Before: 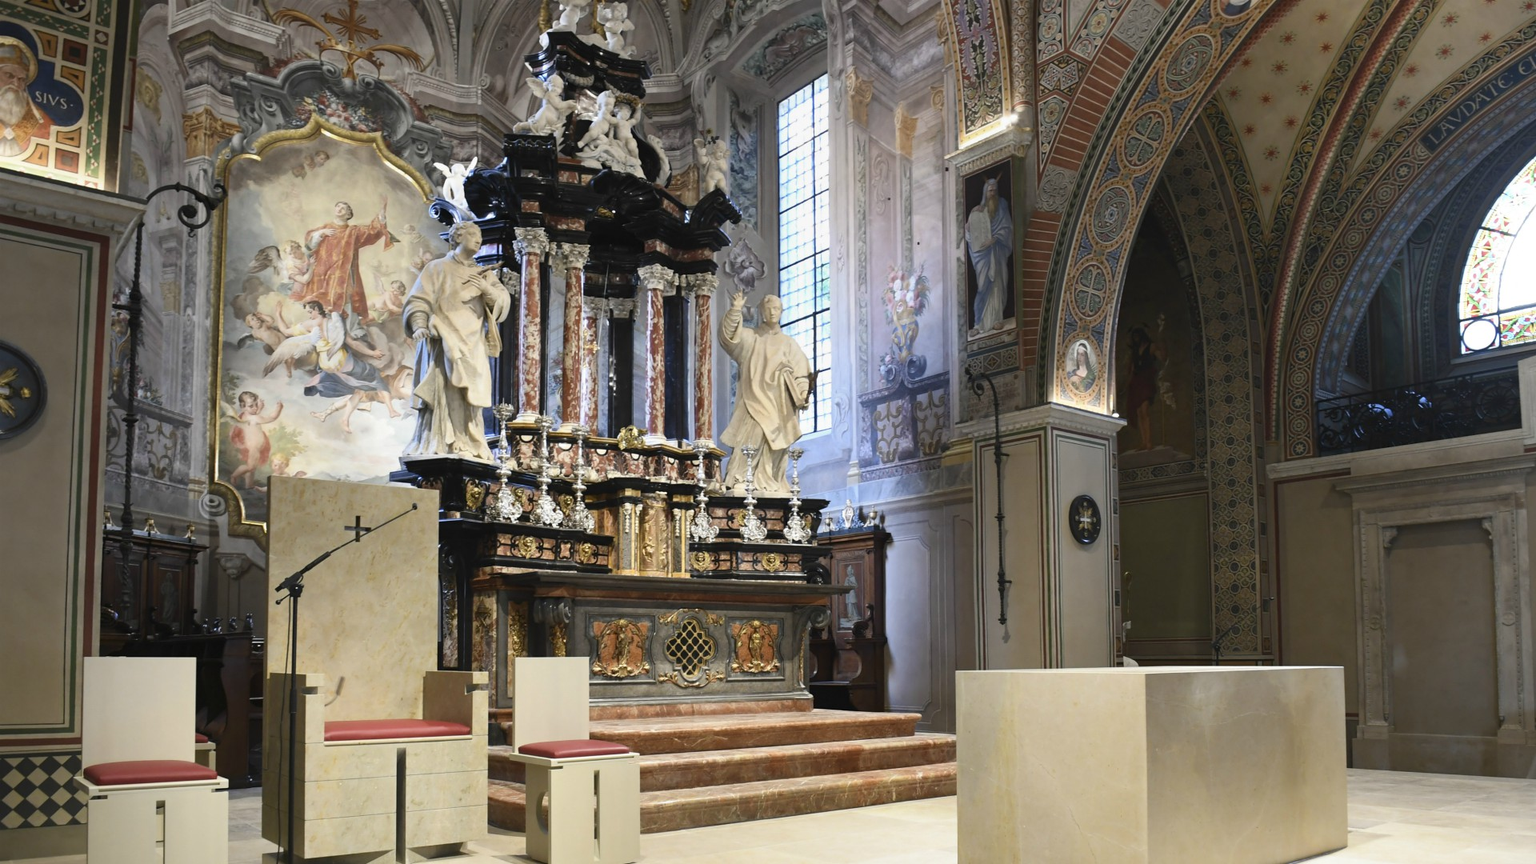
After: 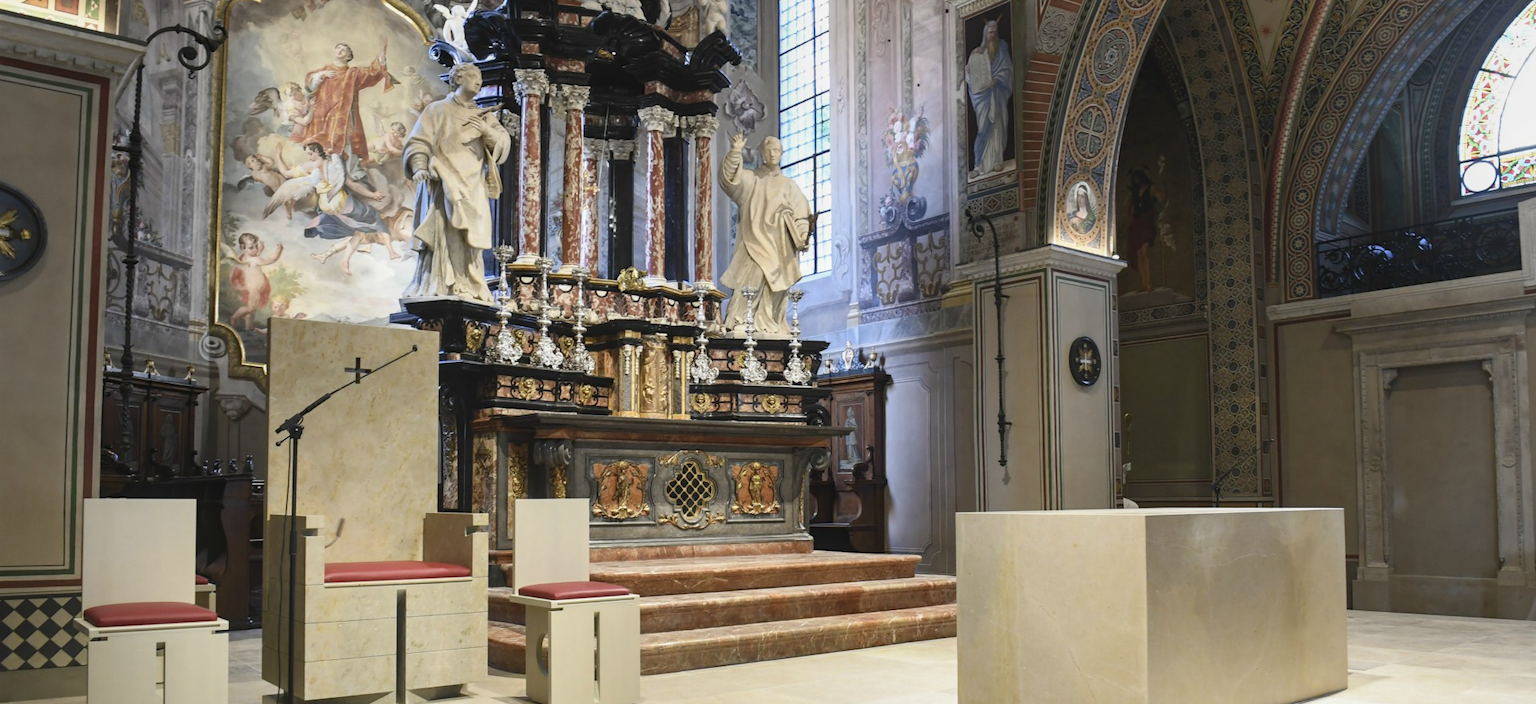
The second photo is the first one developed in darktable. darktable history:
crop and rotate: top 18.351%
local contrast: detail 110%
